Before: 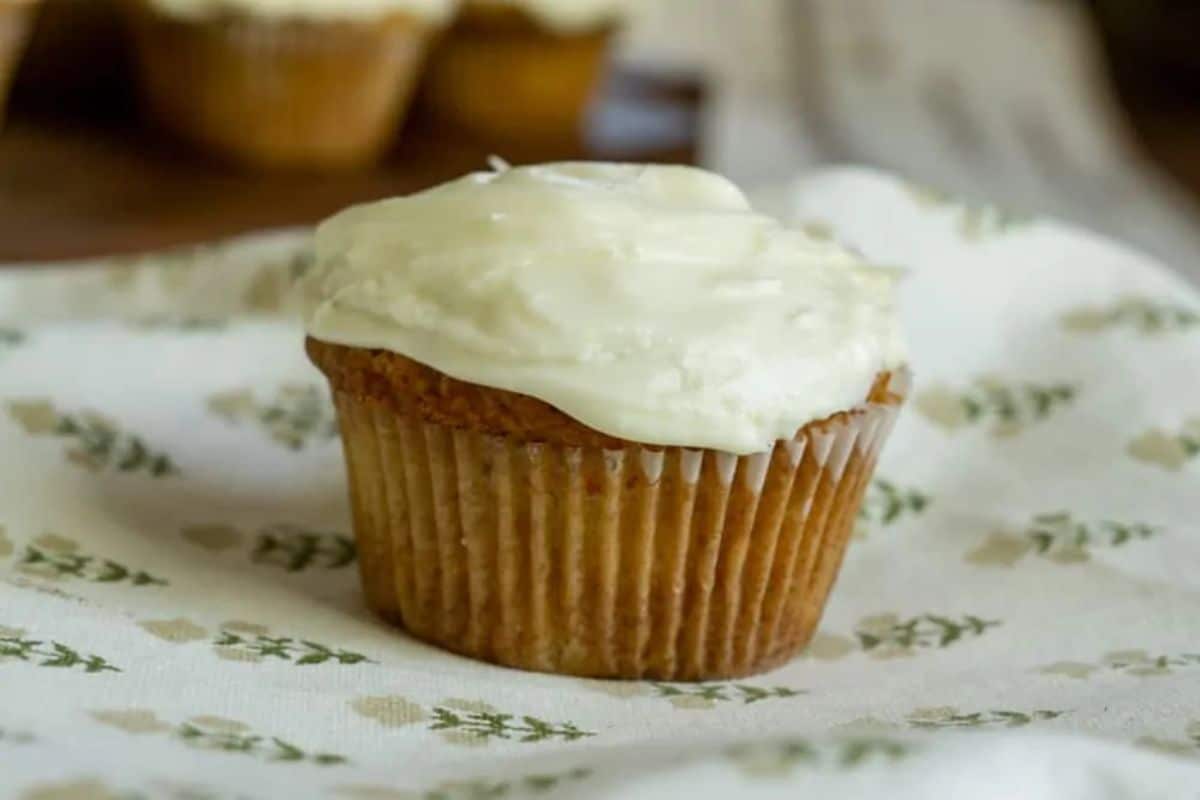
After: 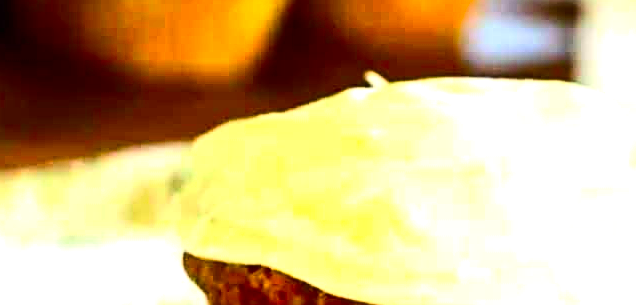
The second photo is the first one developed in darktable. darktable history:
crop: left 10.271%, top 10.575%, right 36.65%, bottom 51.2%
exposure: black level correction 0, exposure 1.099 EV, compensate highlight preservation false
sharpen: on, module defaults
contrast brightness saturation: contrast 0.262, brightness 0.025, saturation 0.884
tone equalizer: -8 EV -0.728 EV, -7 EV -0.701 EV, -6 EV -0.617 EV, -5 EV -0.425 EV, -3 EV 0.382 EV, -2 EV 0.6 EV, -1 EV 0.697 EV, +0 EV 0.74 EV, edges refinement/feathering 500, mask exposure compensation -1.57 EV, preserve details no
